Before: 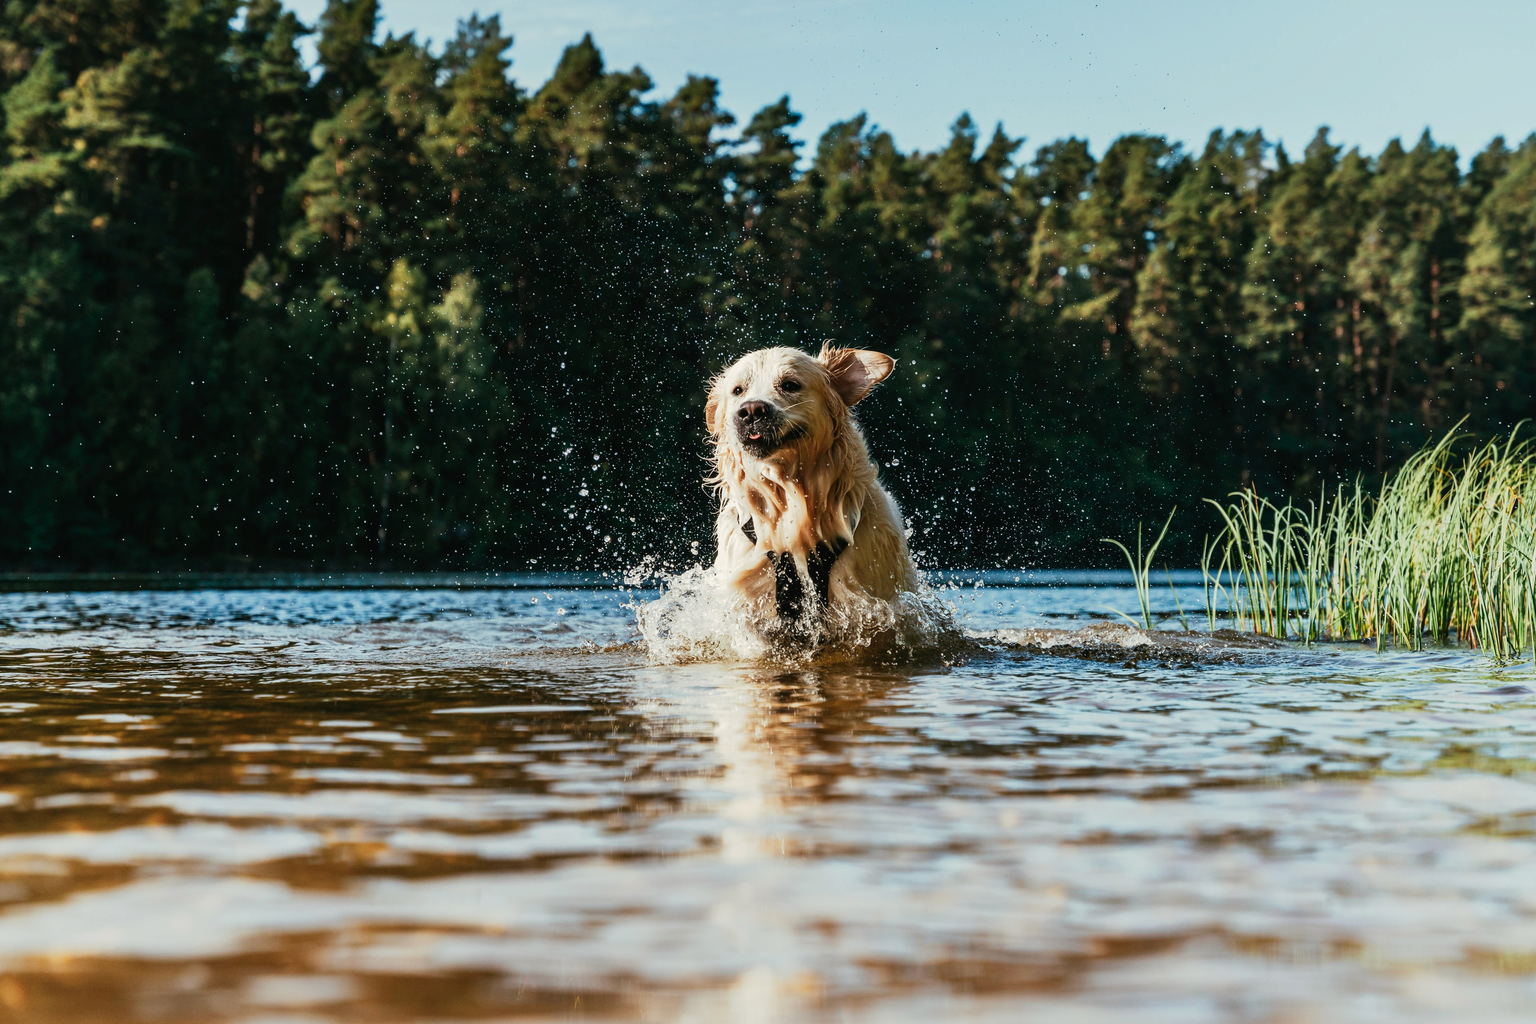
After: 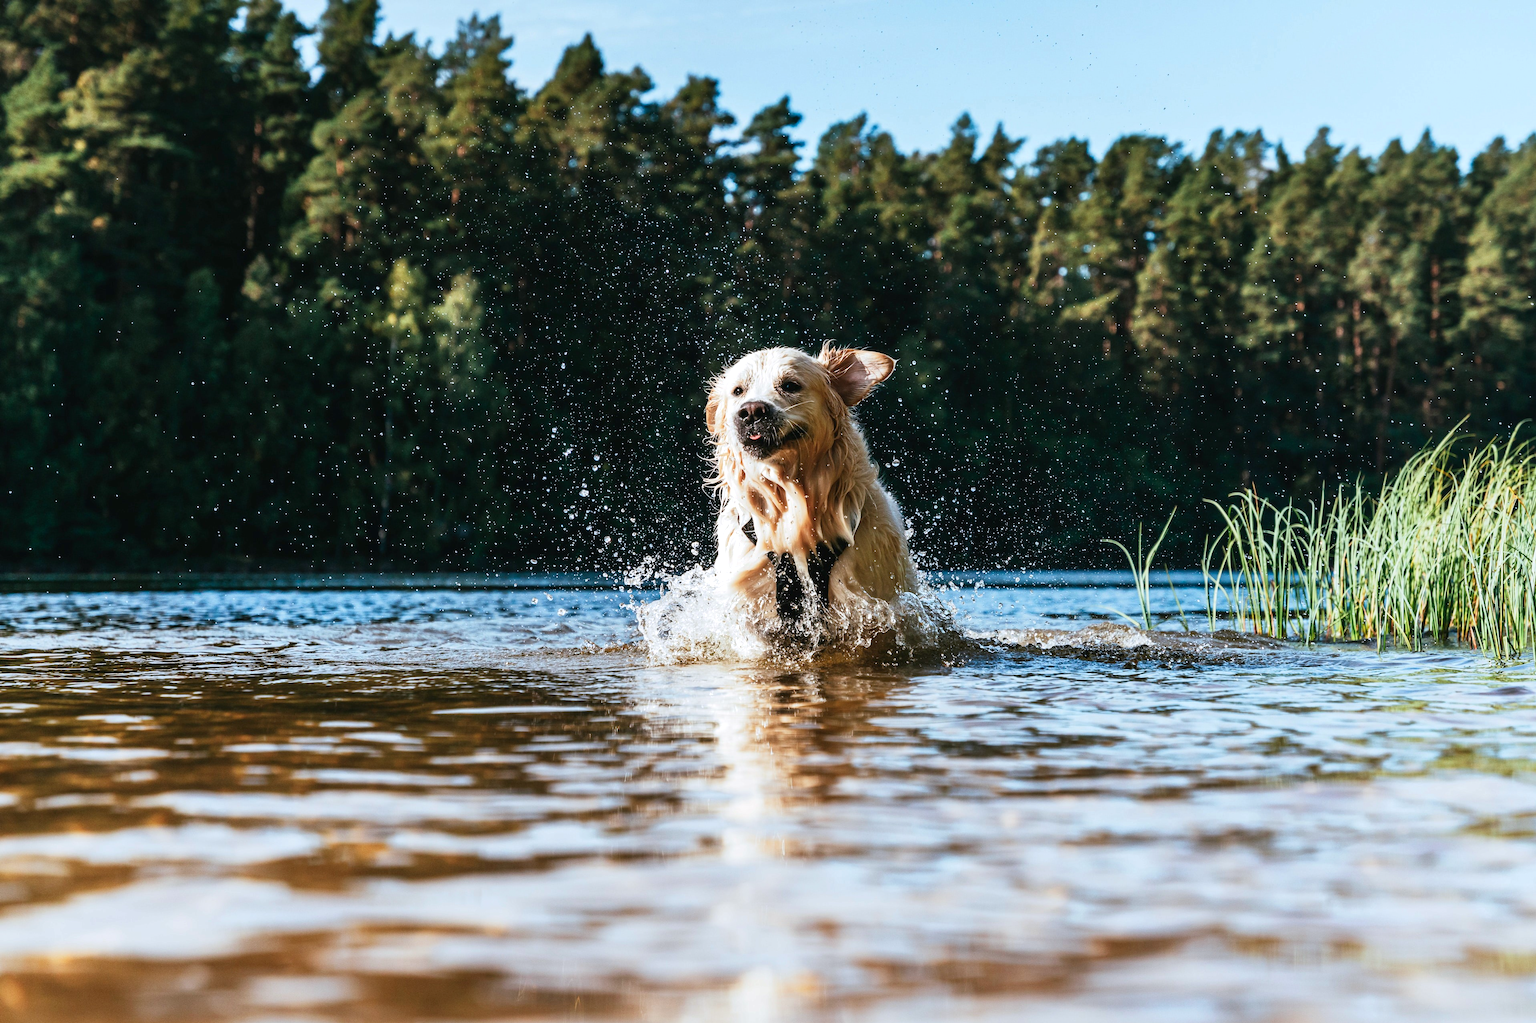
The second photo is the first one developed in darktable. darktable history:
exposure: exposure 0.299 EV, compensate exposure bias true, compensate highlight preservation false
crop: bottom 0.071%
color calibration: illuminant as shot in camera, x 0.358, y 0.373, temperature 4628.91 K
